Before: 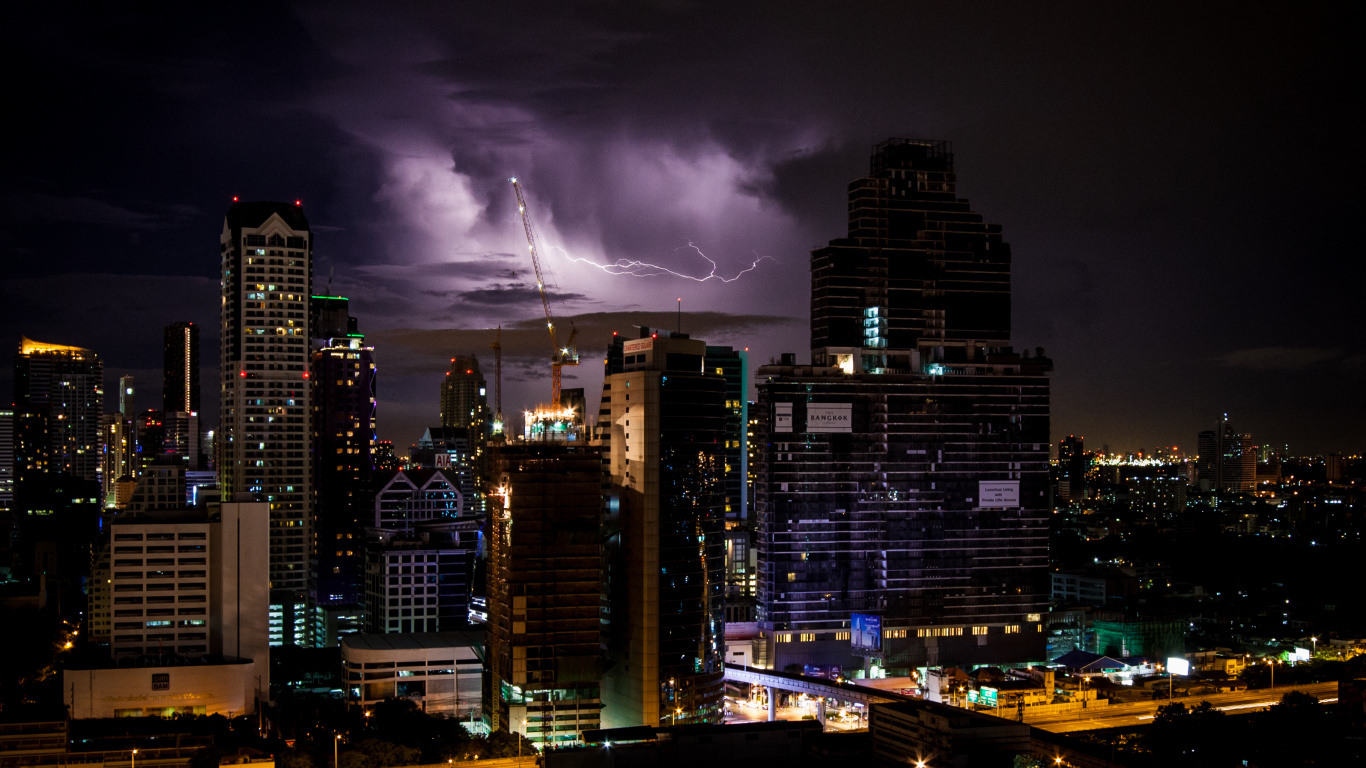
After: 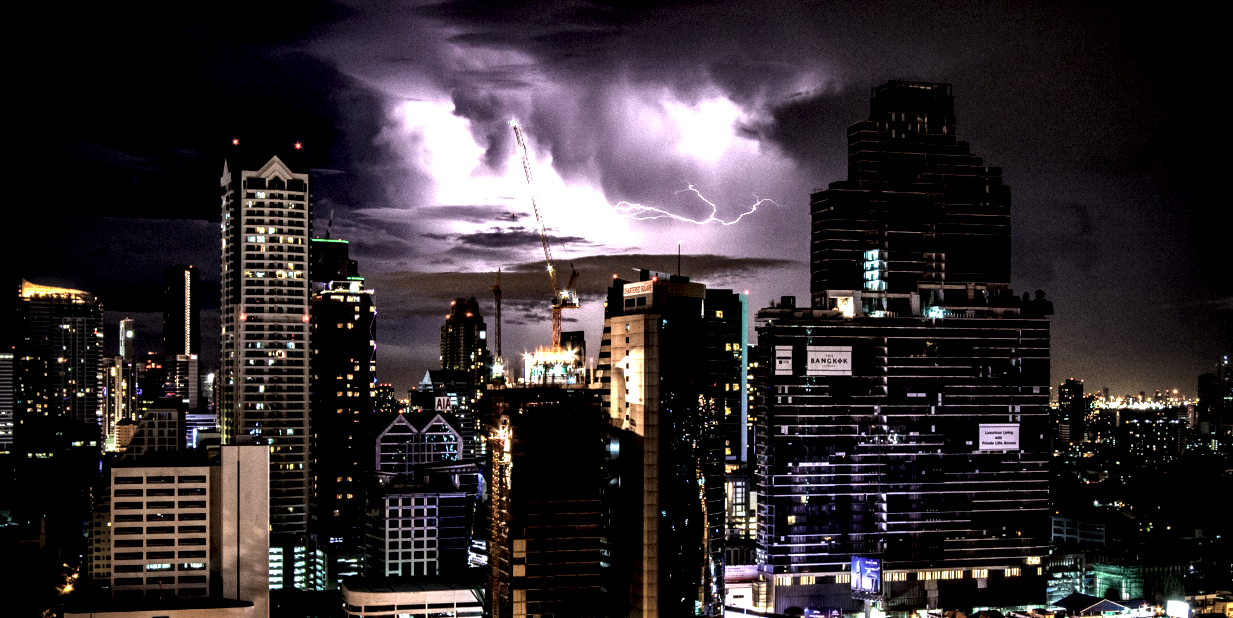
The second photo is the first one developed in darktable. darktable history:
local contrast: highlights 118%, shadows 45%, detail 293%
vignetting: fall-off start 71.36%, saturation 0.042, dithering 16-bit output
crop: top 7.463%, right 9.688%, bottom 11.959%
